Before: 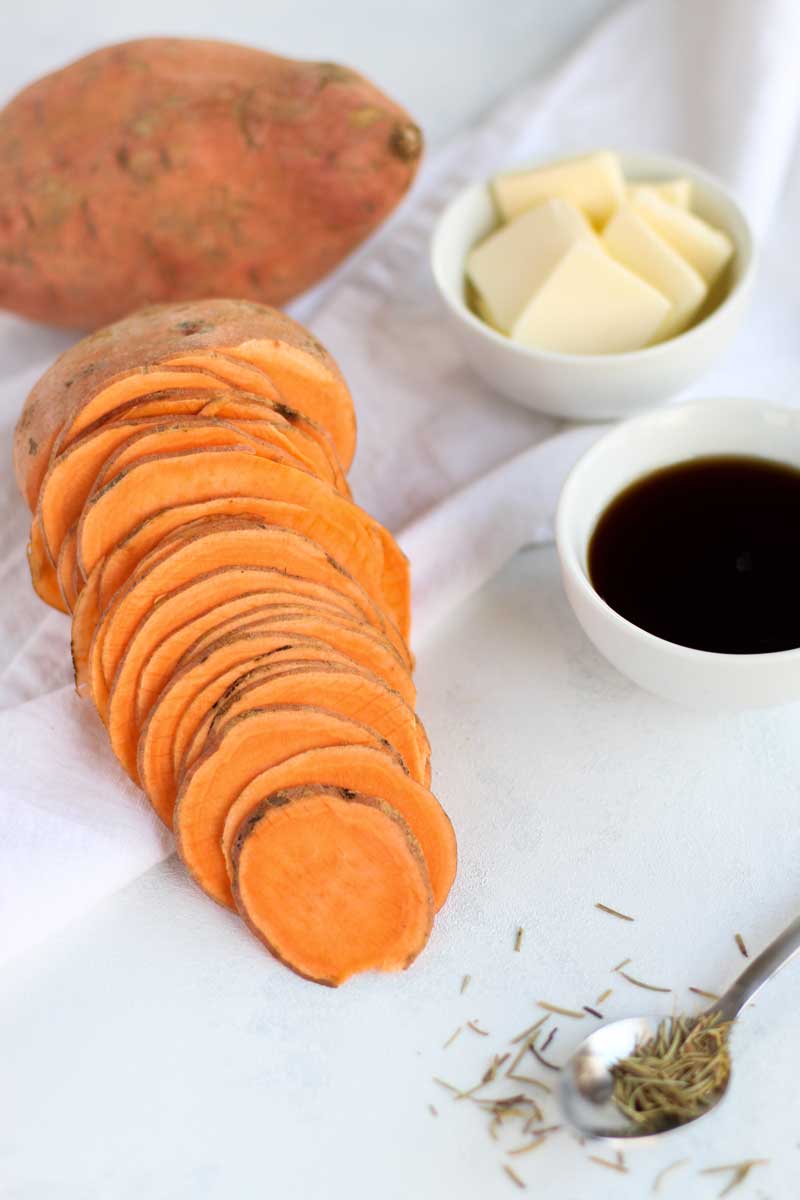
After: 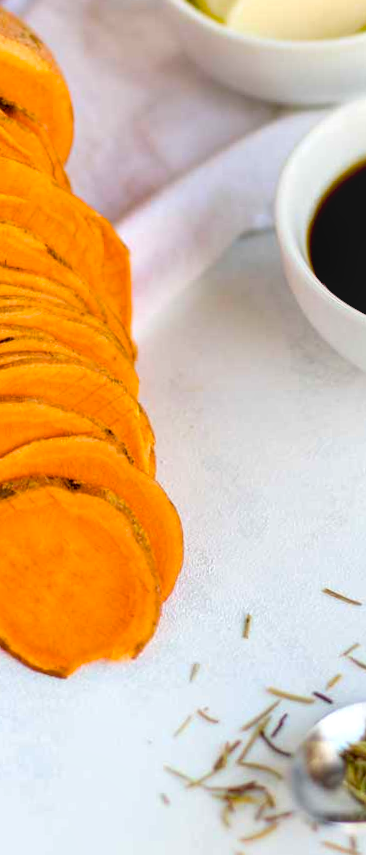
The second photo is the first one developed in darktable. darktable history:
color balance rgb: linear chroma grading › global chroma 15%, perceptual saturation grading › global saturation 30%
crop: left 35.432%, top 26.233%, right 20.145%, bottom 3.432%
local contrast: on, module defaults
exposure: black level correction 0.009, exposure 0.014 EV, compensate highlight preservation false
rotate and perspective: rotation -1.24°, automatic cropping off
